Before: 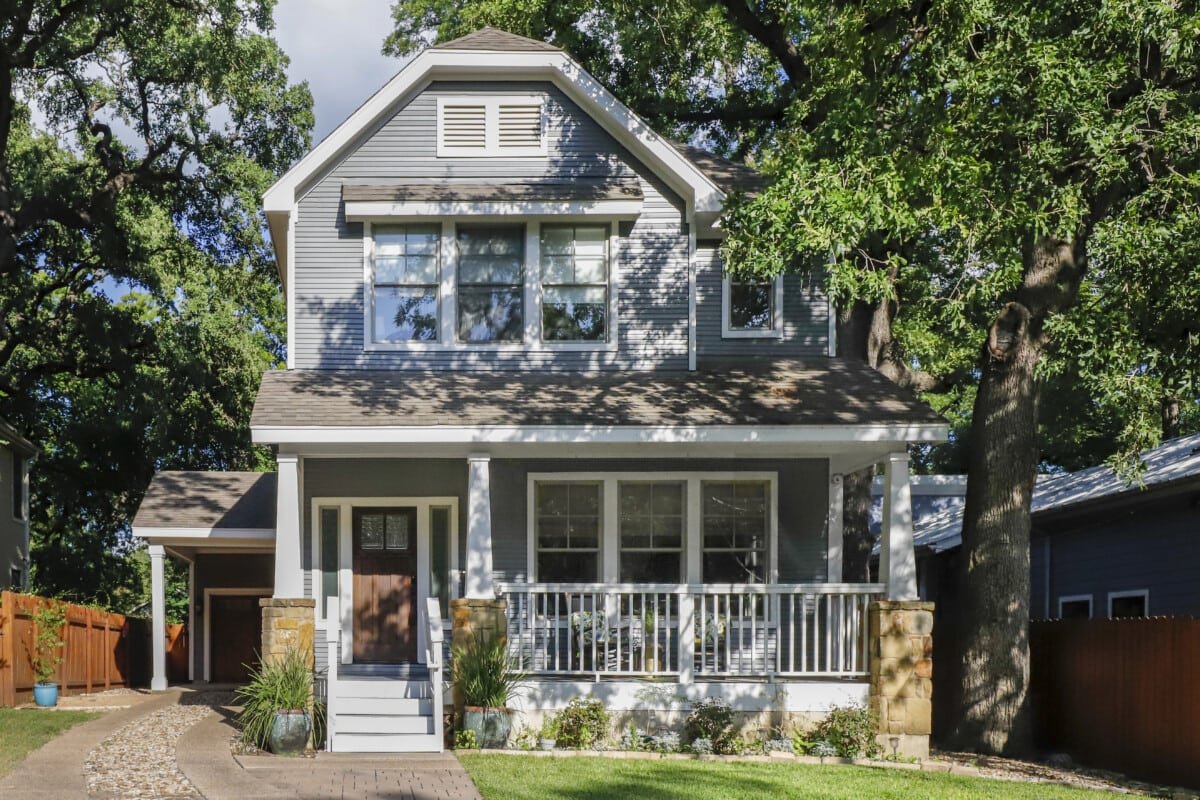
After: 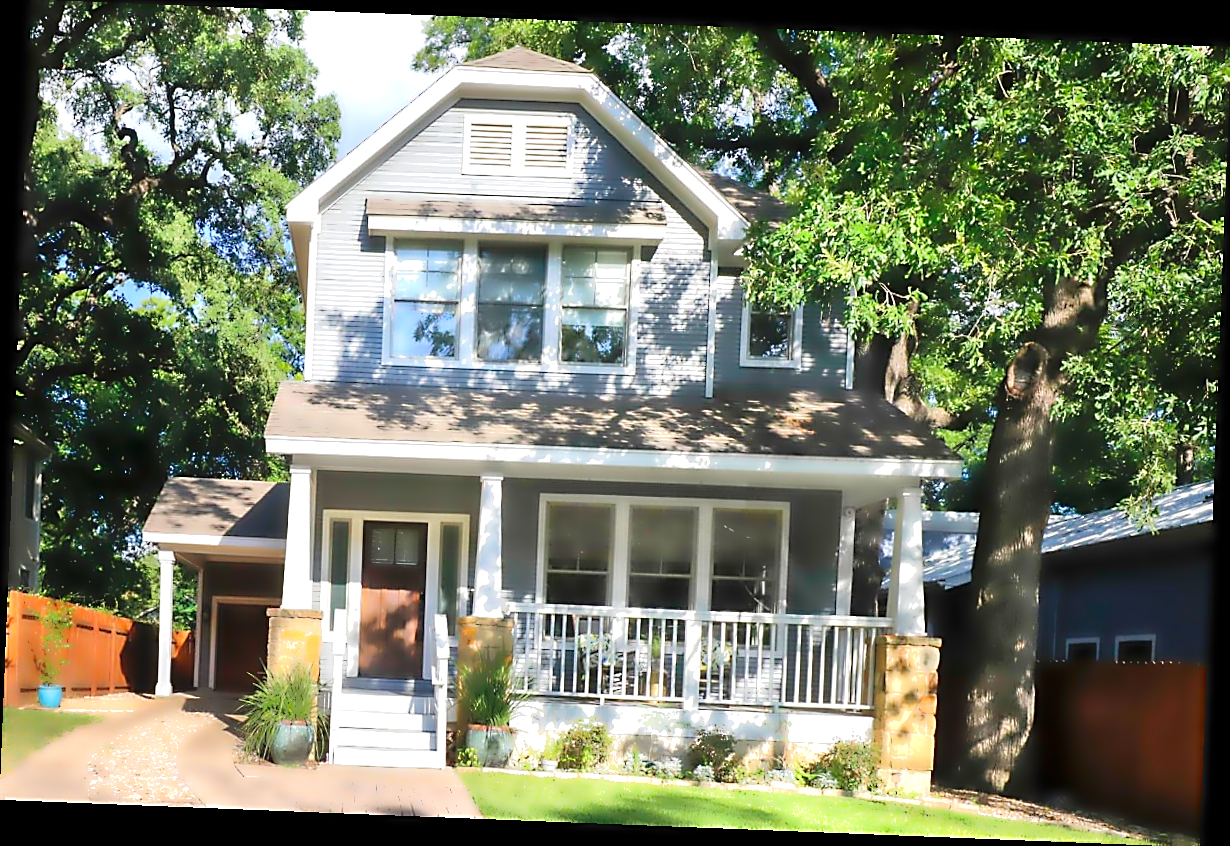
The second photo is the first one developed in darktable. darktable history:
exposure: exposure 1 EV, compensate highlight preservation false
lowpass: radius 4, soften with bilateral filter, unbound 0
rotate and perspective: rotation 2.27°, automatic cropping off
sharpen: amount 0.901
